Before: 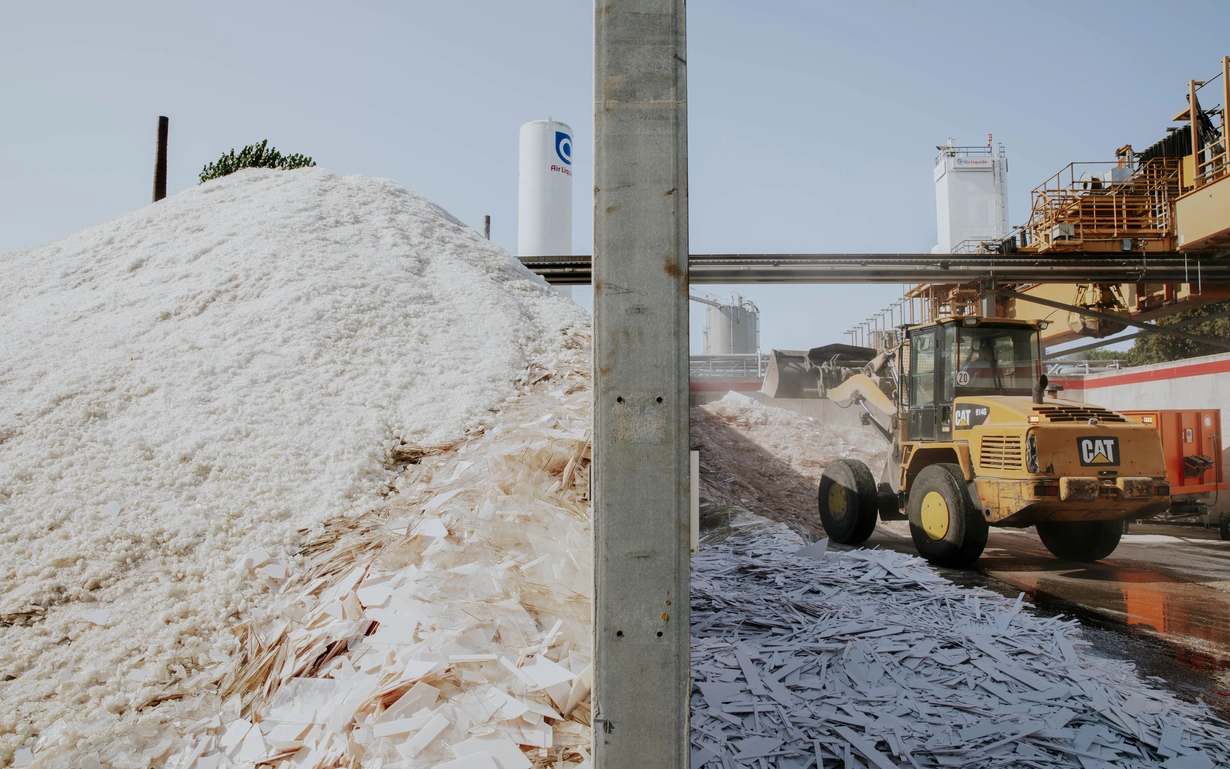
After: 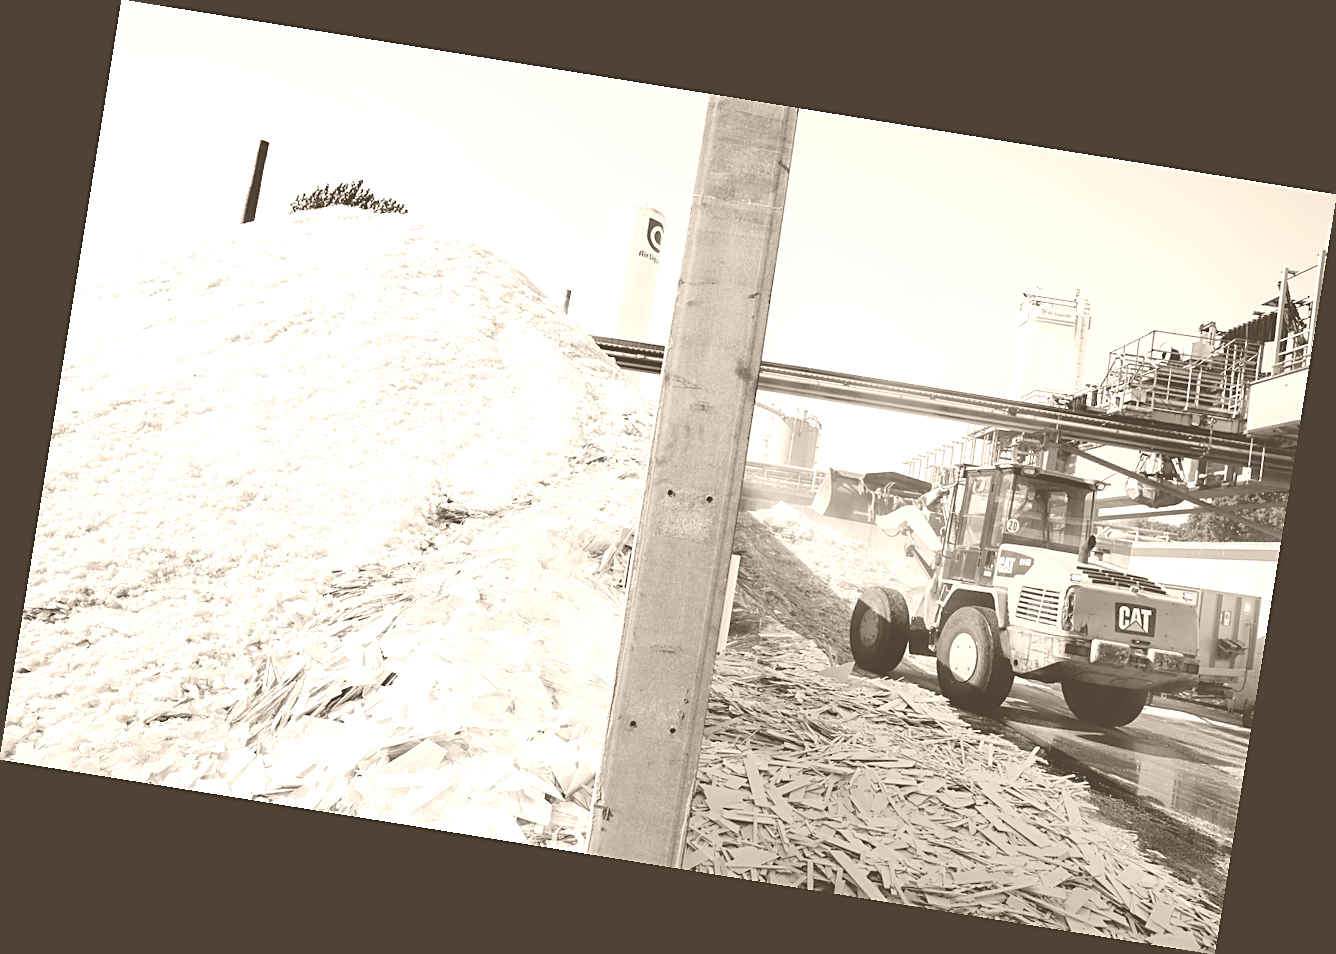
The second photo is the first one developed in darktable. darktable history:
colorize: hue 34.49°, saturation 35.33%, source mix 100%, version 1
rotate and perspective: rotation 9.12°, automatic cropping off
sharpen: on, module defaults
